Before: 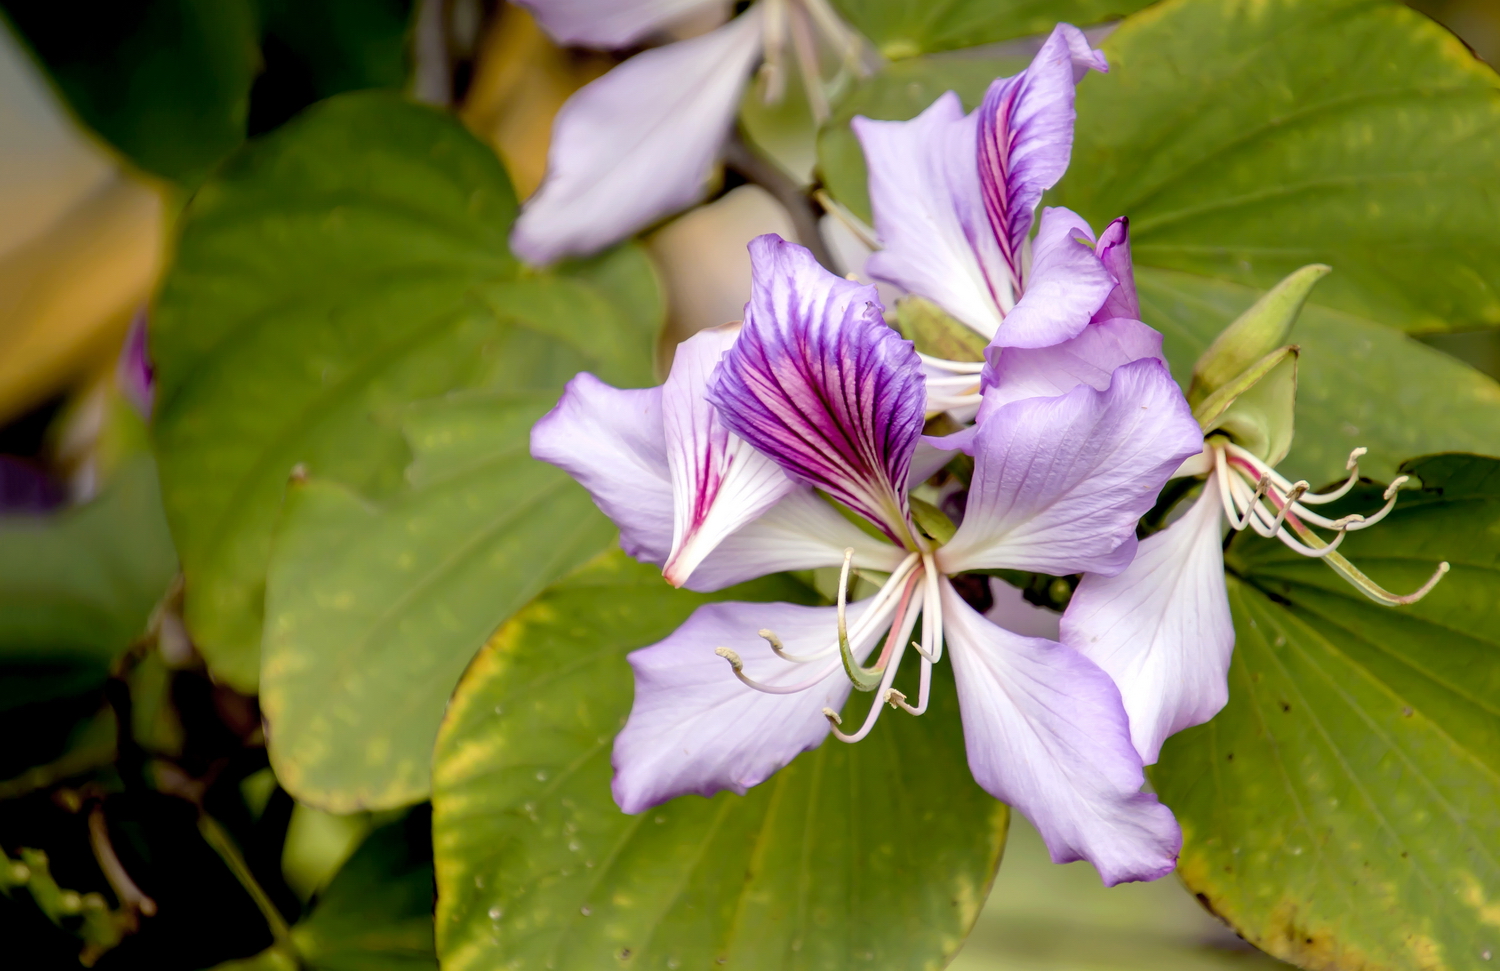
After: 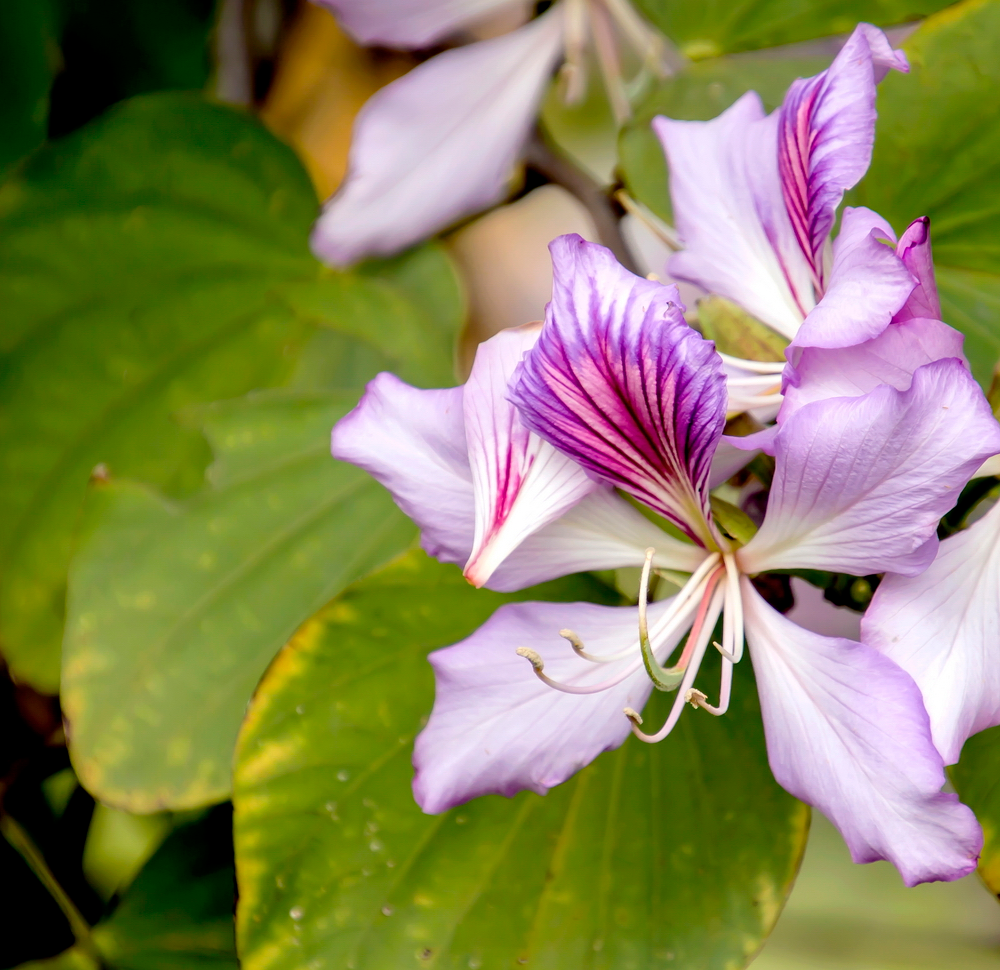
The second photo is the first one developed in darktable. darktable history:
crop and rotate: left 13.394%, right 19.881%
